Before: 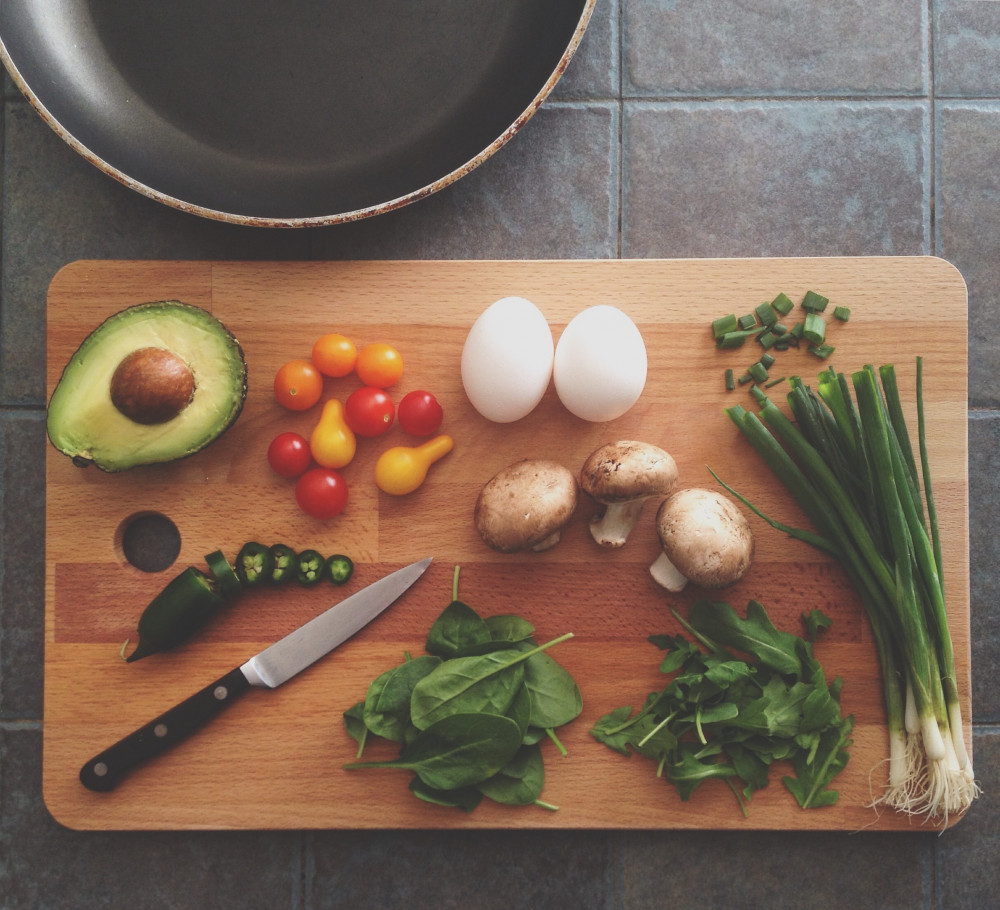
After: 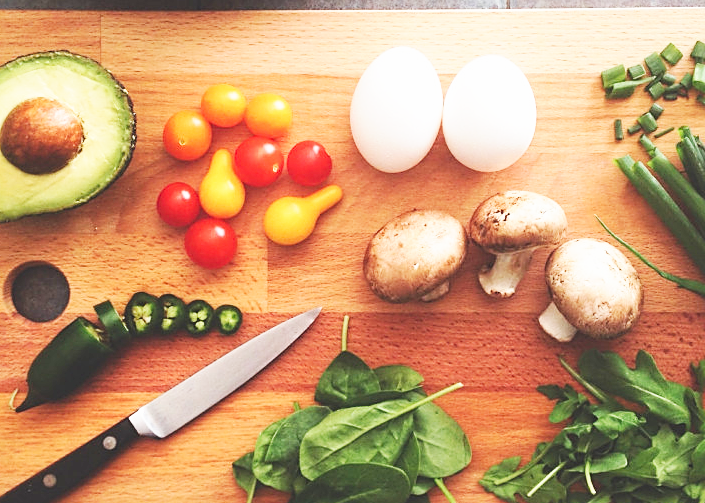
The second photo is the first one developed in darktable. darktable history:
sharpen: on, module defaults
base curve: curves: ch0 [(0, 0) (0.007, 0.004) (0.027, 0.03) (0.046, 0.07) (0.207, 0.54) (0.442, 0.872) (0.673, 0.972) (1, 1)], preserve colors none
crop: left 11.173%, top 27.477%, right 18.323%, bottom 17.243%
